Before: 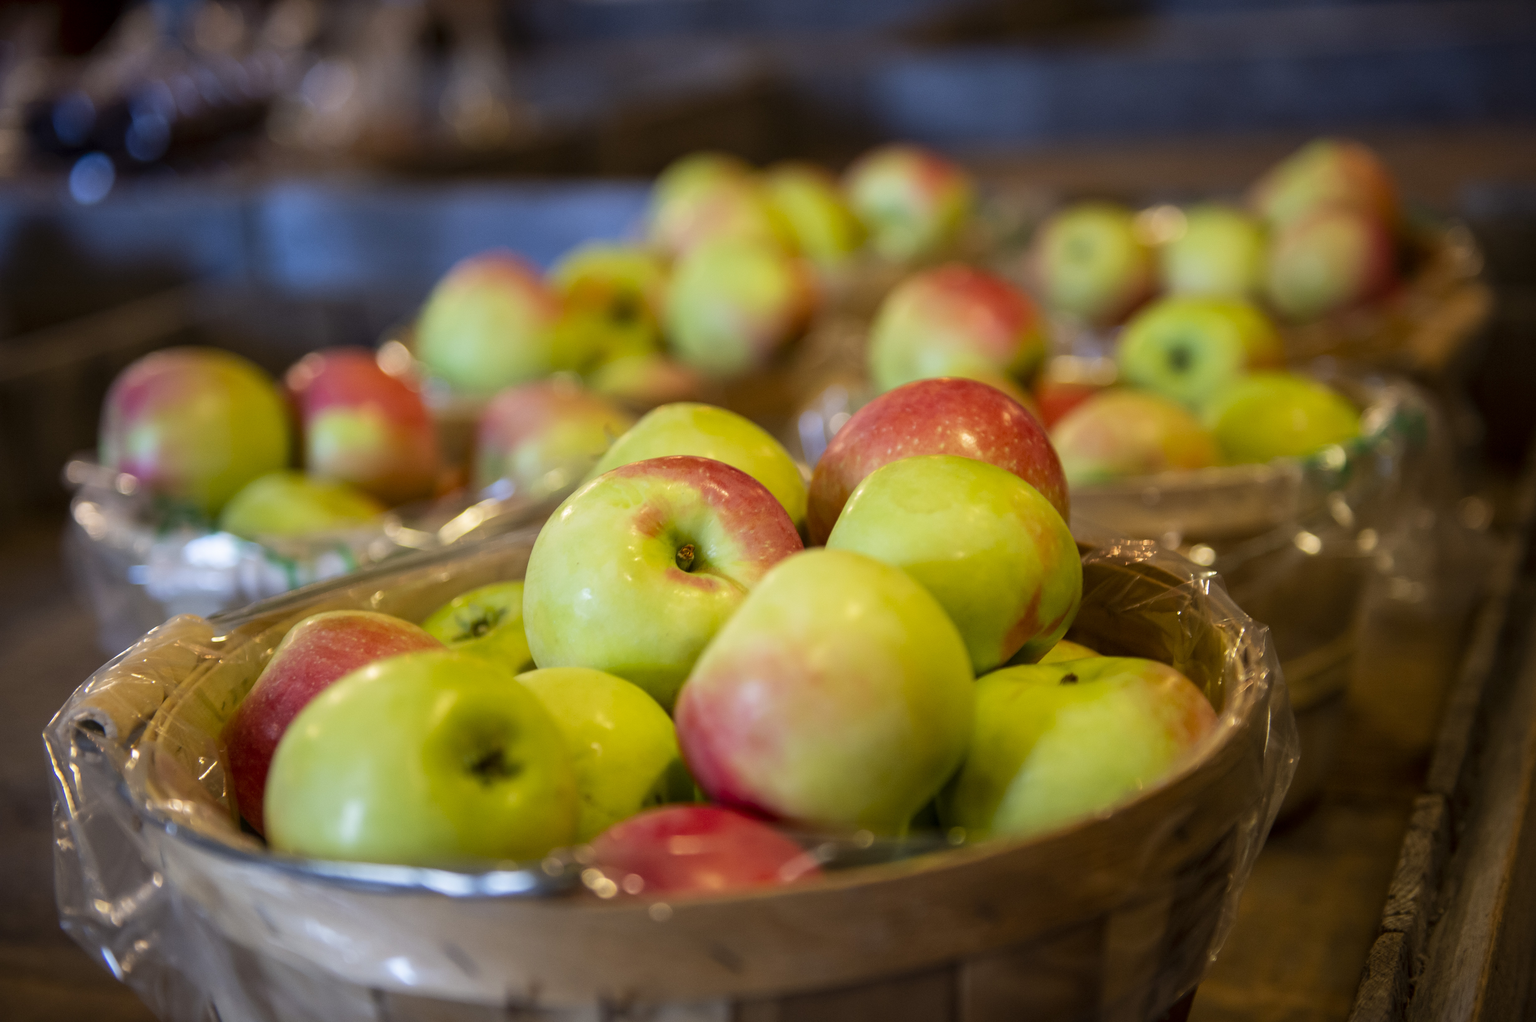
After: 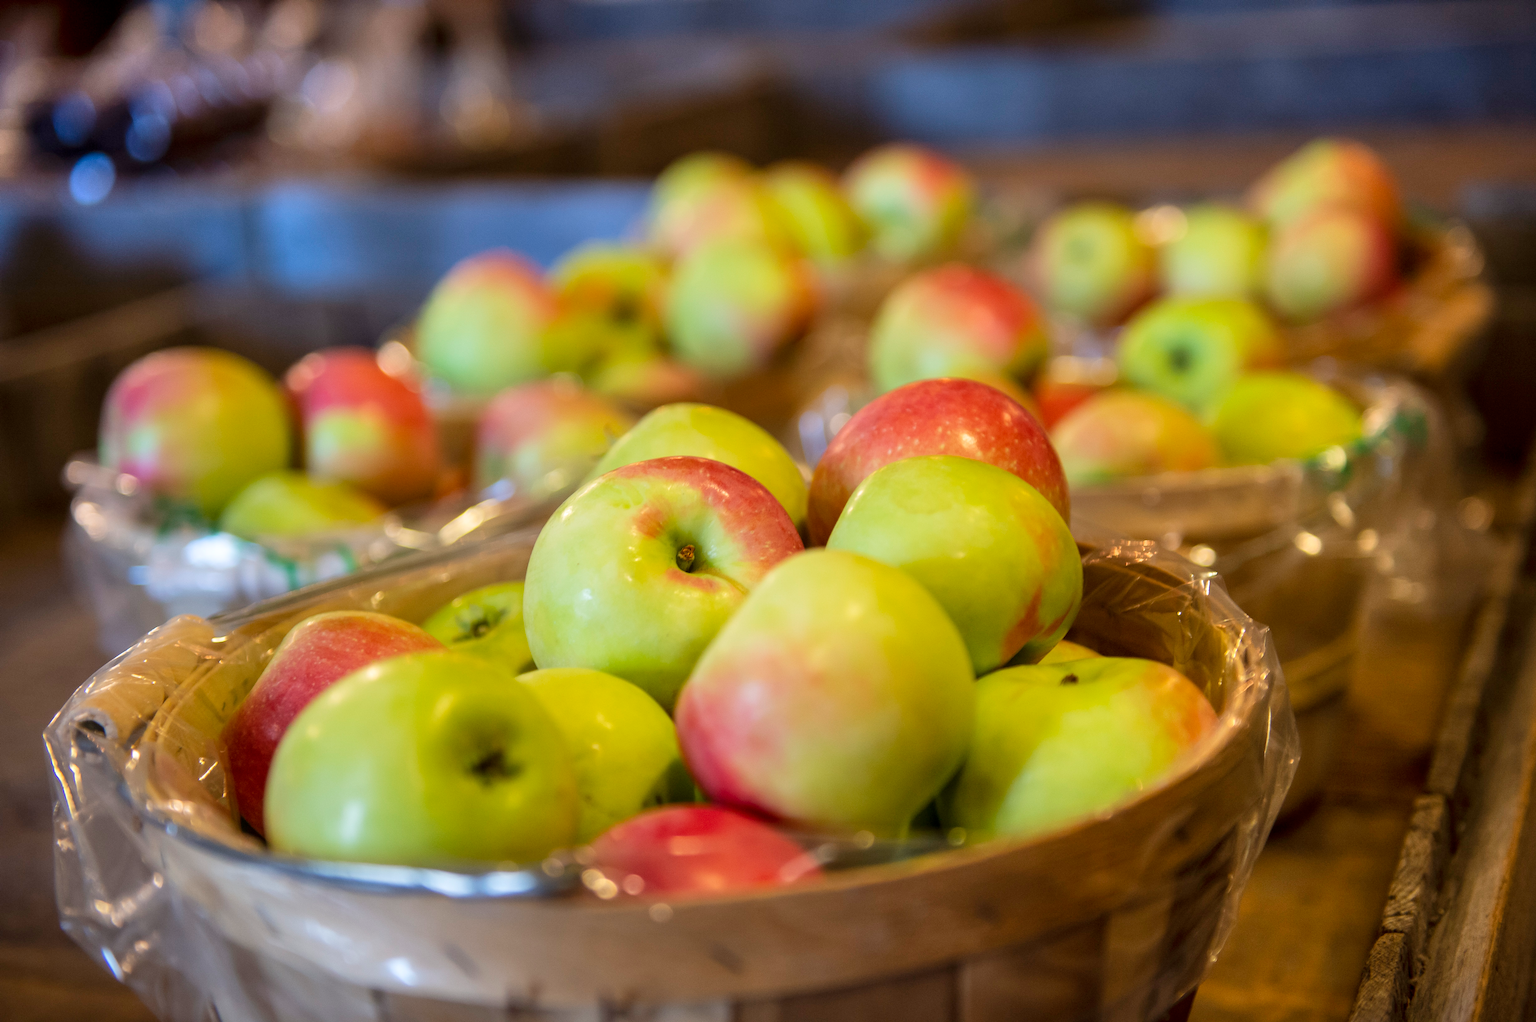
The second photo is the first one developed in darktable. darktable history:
tone equalizer: -7 EV 0.162 EV, -6 EV 0.609 EV, -5 EV 1.13 EV, -4 EV 1.32 EV, -3 EV 1.14 EV, -2 EV 0.6 EV, -1 EV 0.167 EV, smoothing diameter 24.85%, edges refinement/feathering 6.09, preserve details guided filter
